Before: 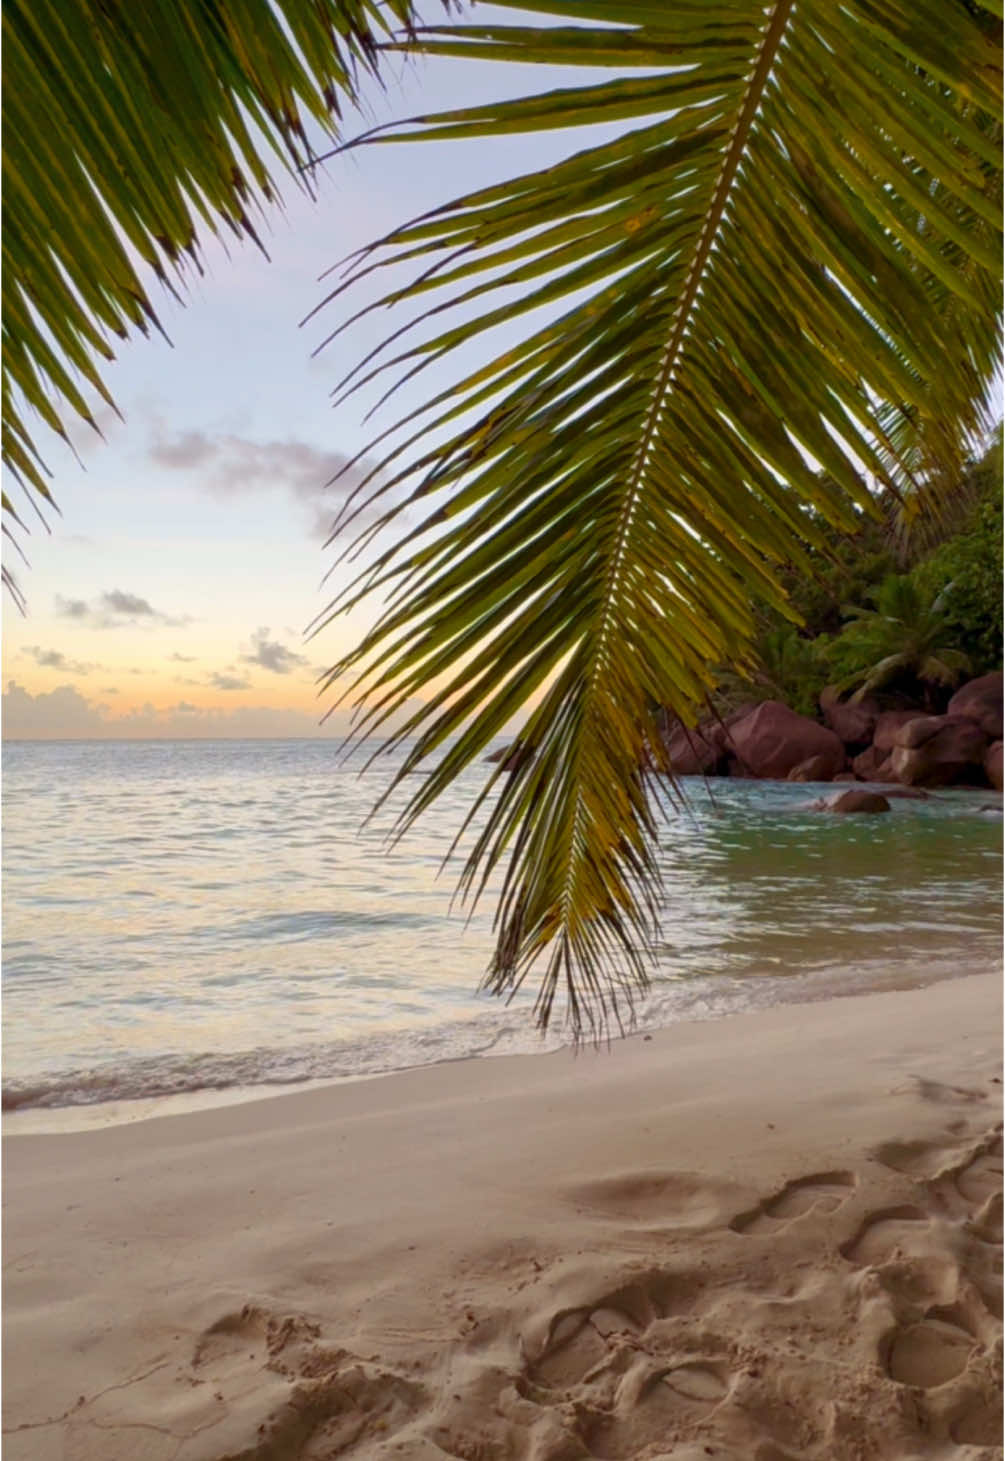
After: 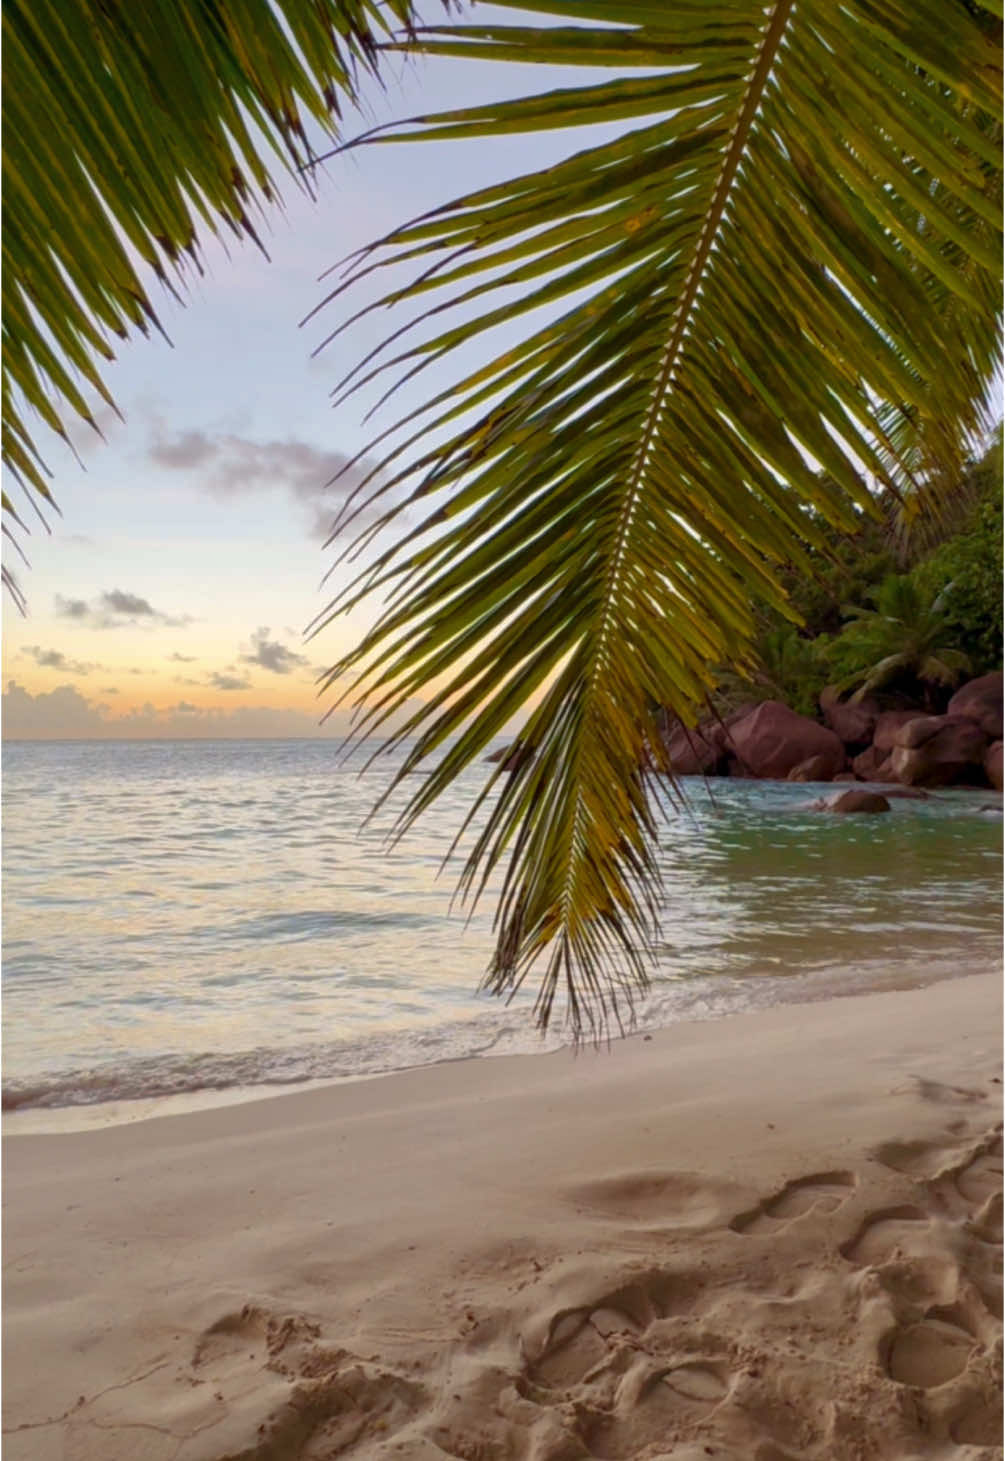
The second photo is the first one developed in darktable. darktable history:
shadows and highlights: shadows 9.75, white point adjustment 0.867, highlights -40.21
